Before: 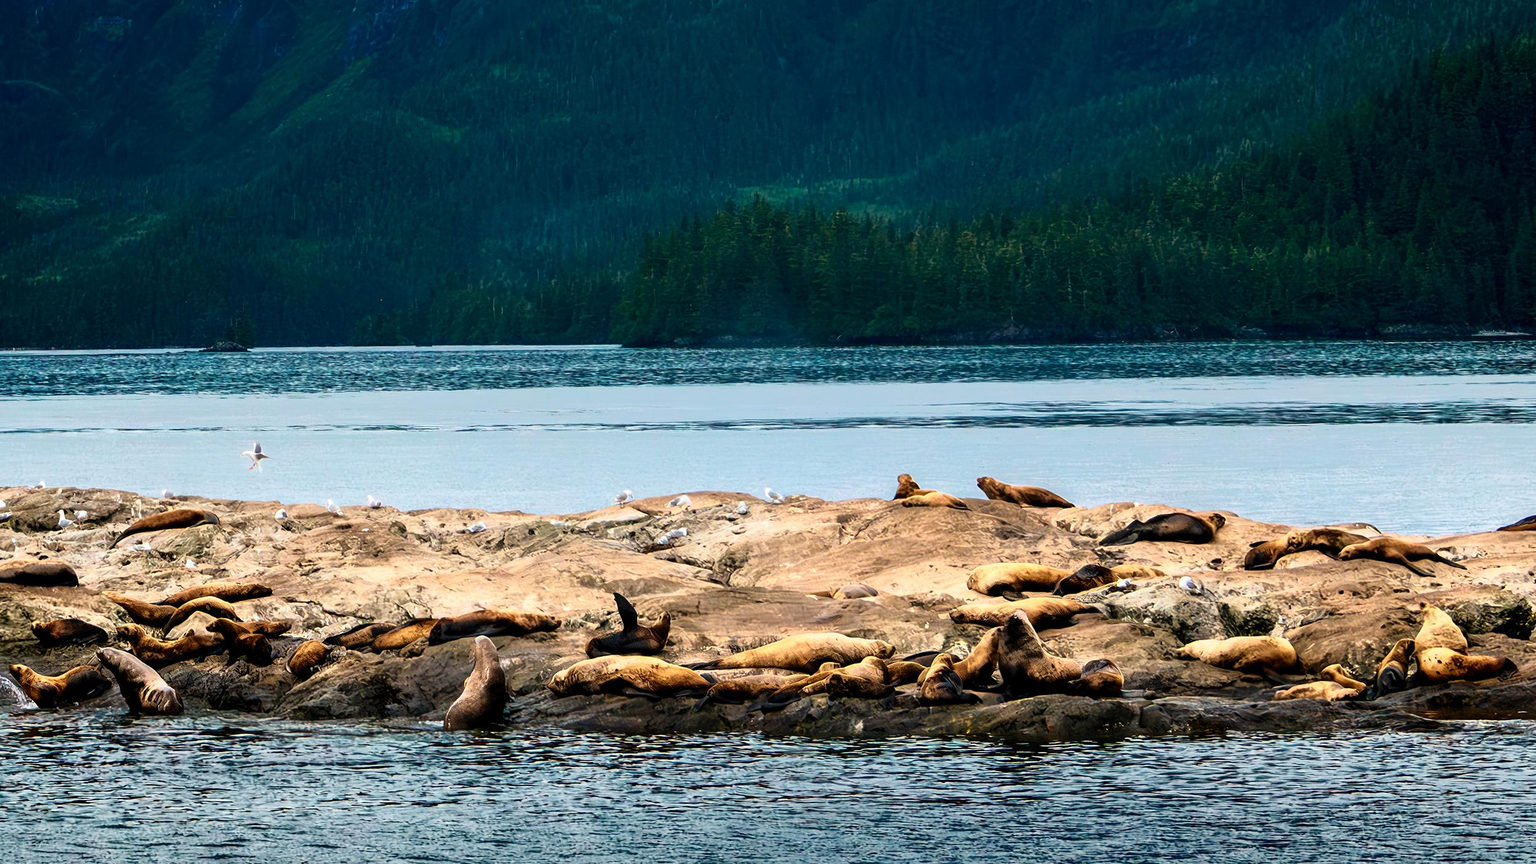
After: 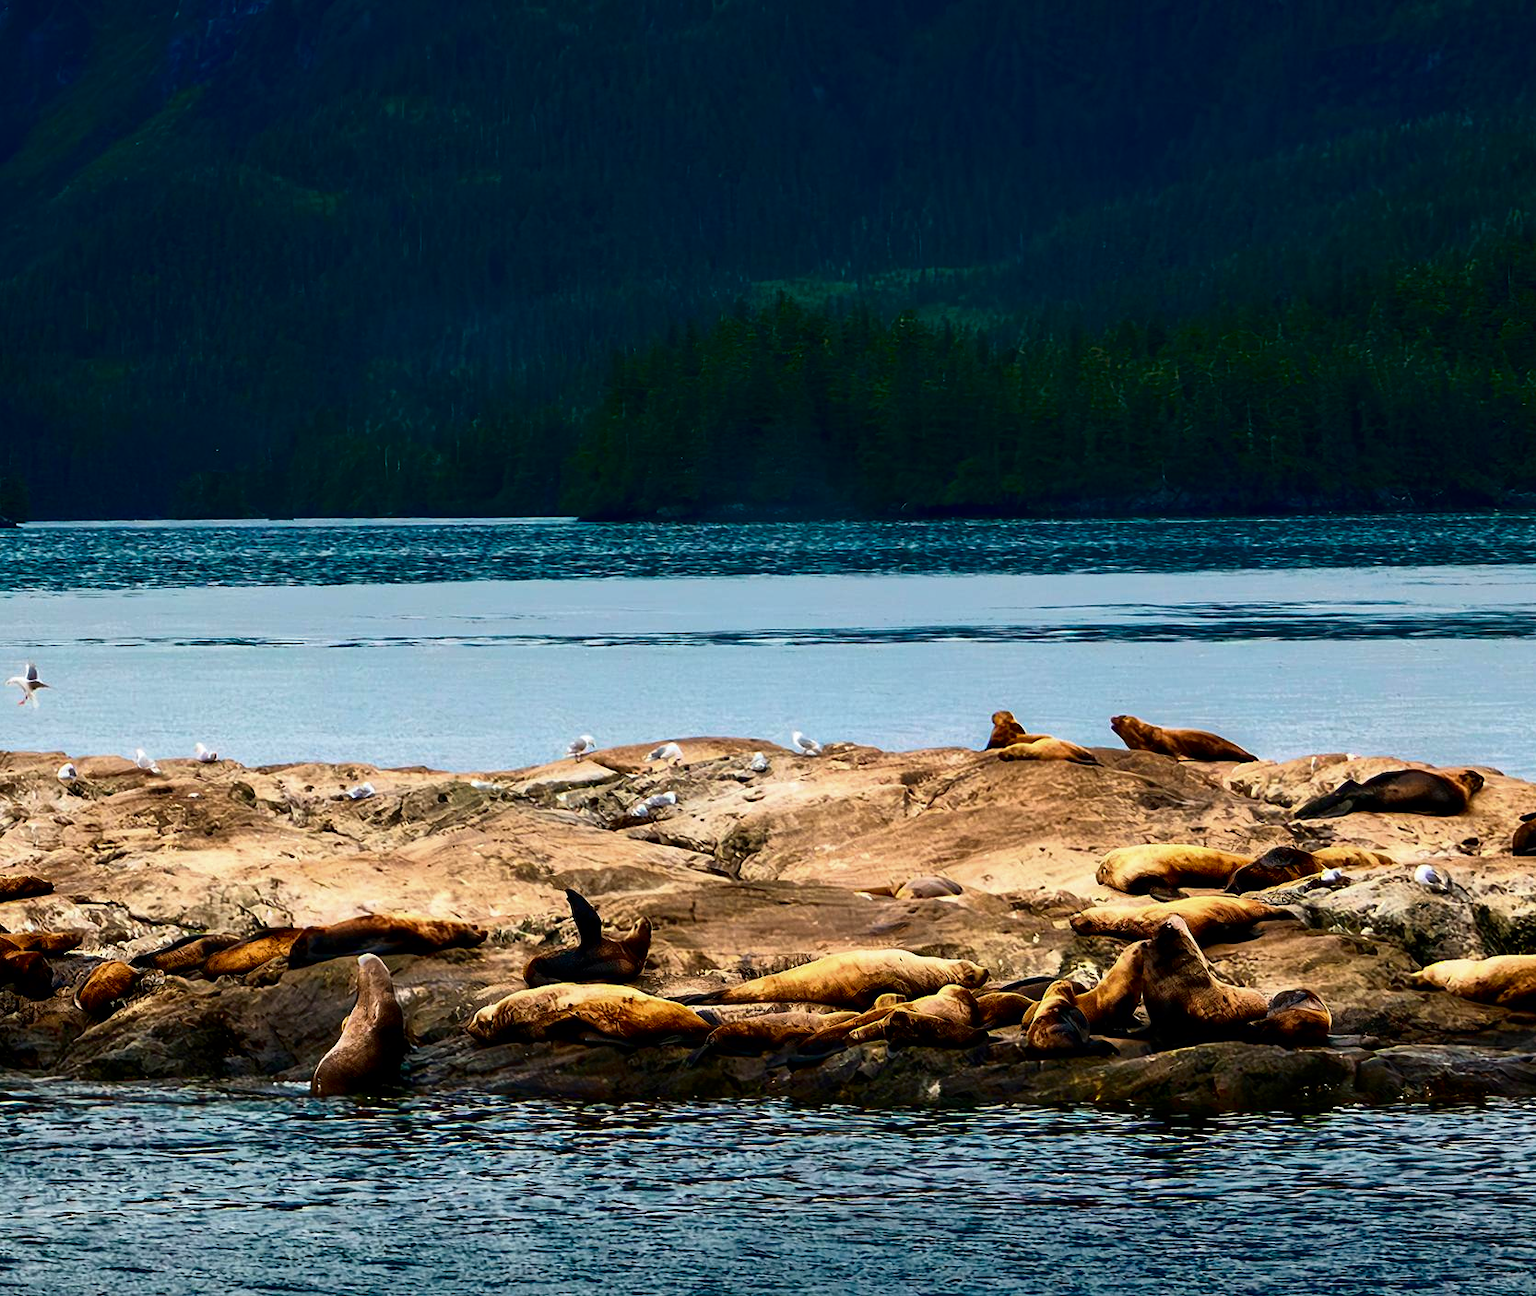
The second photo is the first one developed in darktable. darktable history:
crop: left 15.419%, right 17.914%
contrast brightness saturation: brightness -0.25, saturation 0.2
